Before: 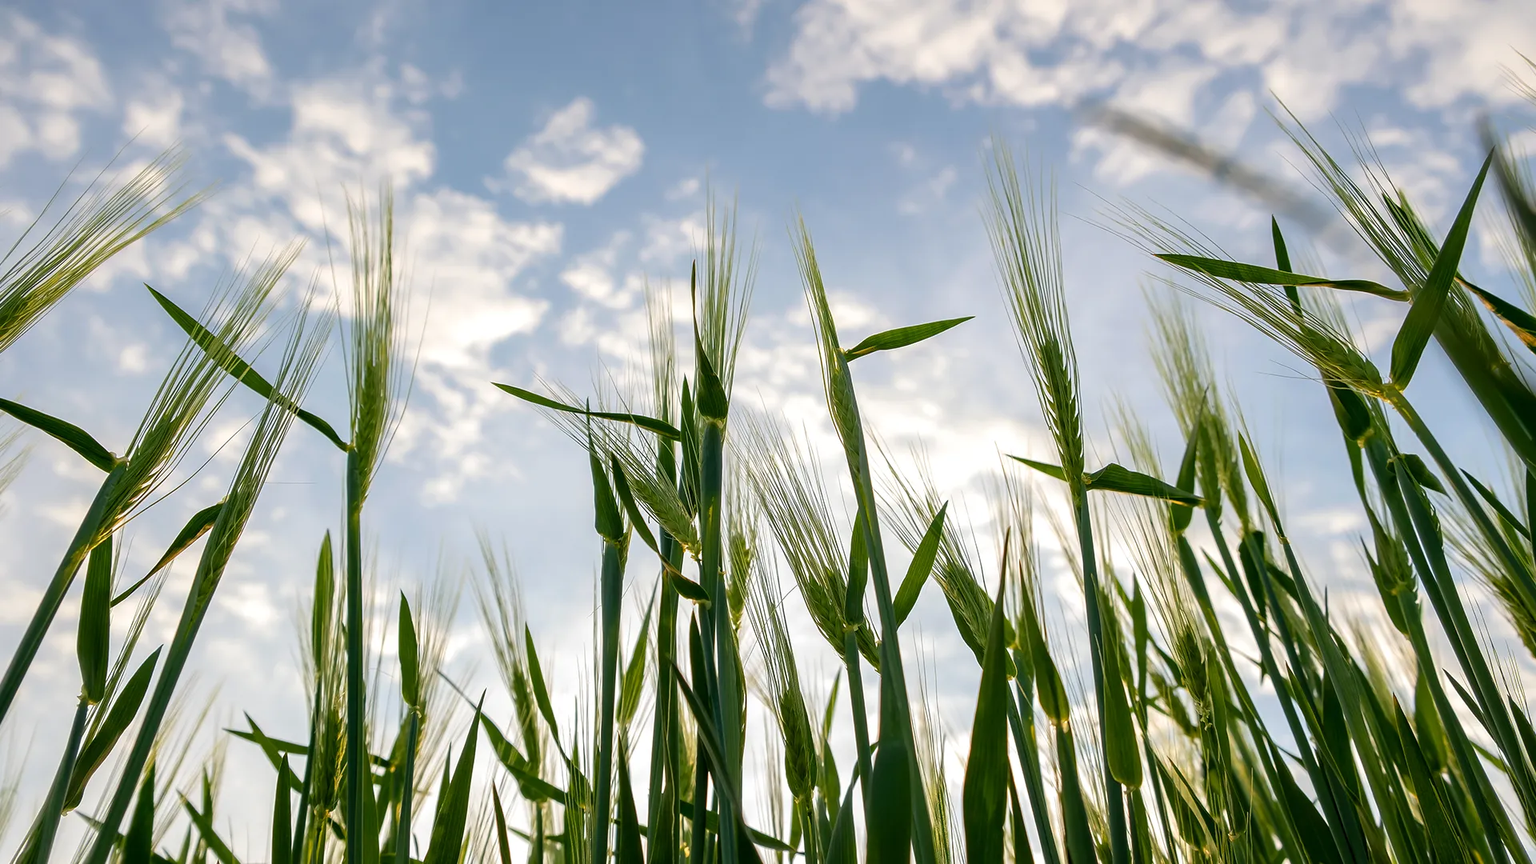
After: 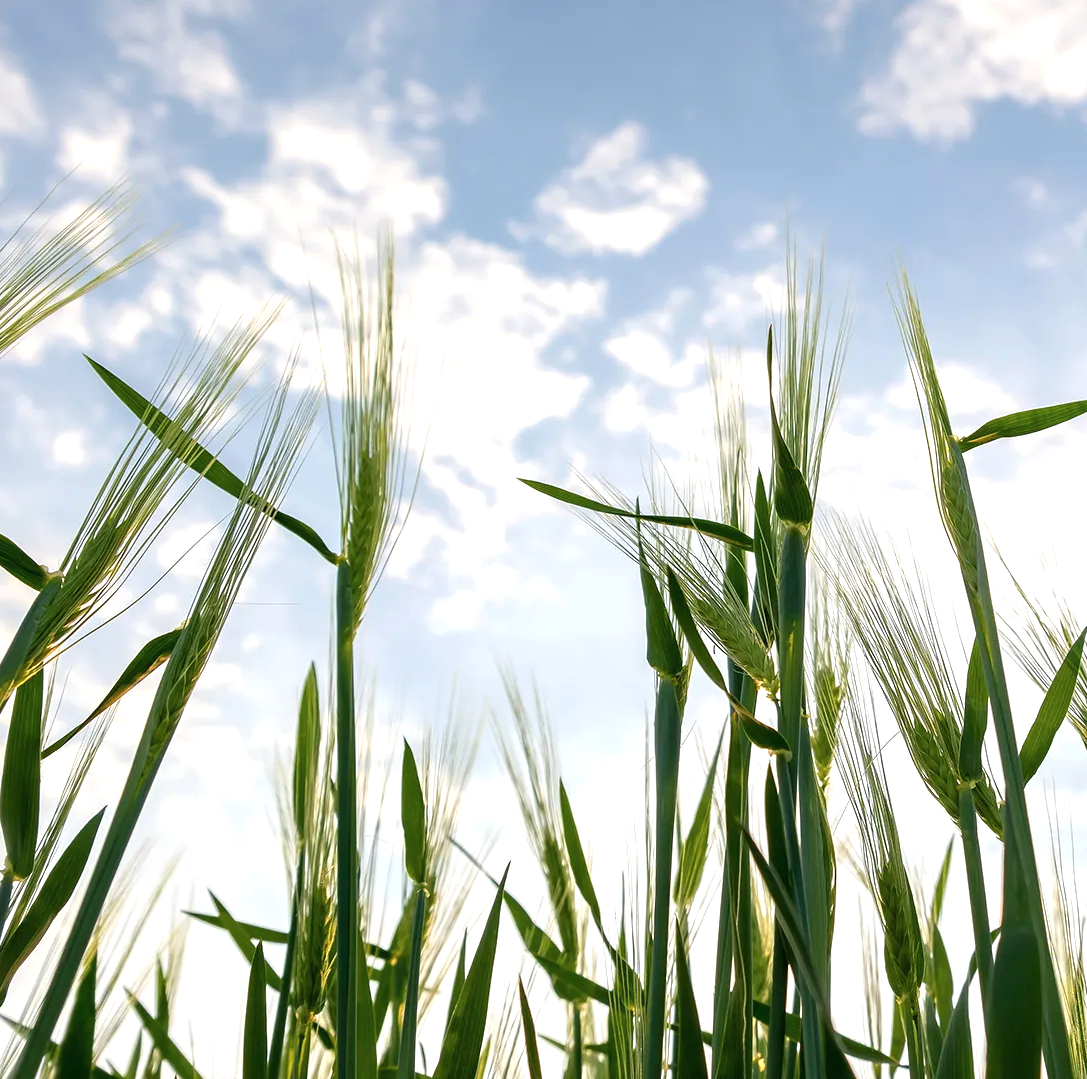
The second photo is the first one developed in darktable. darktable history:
contrast brightness saturation: saturation -0.06
crop: left 5.098%, right 38.27%
exposure: black level correction 0, exposure 0.499 EV, compensate highlight preservation false
